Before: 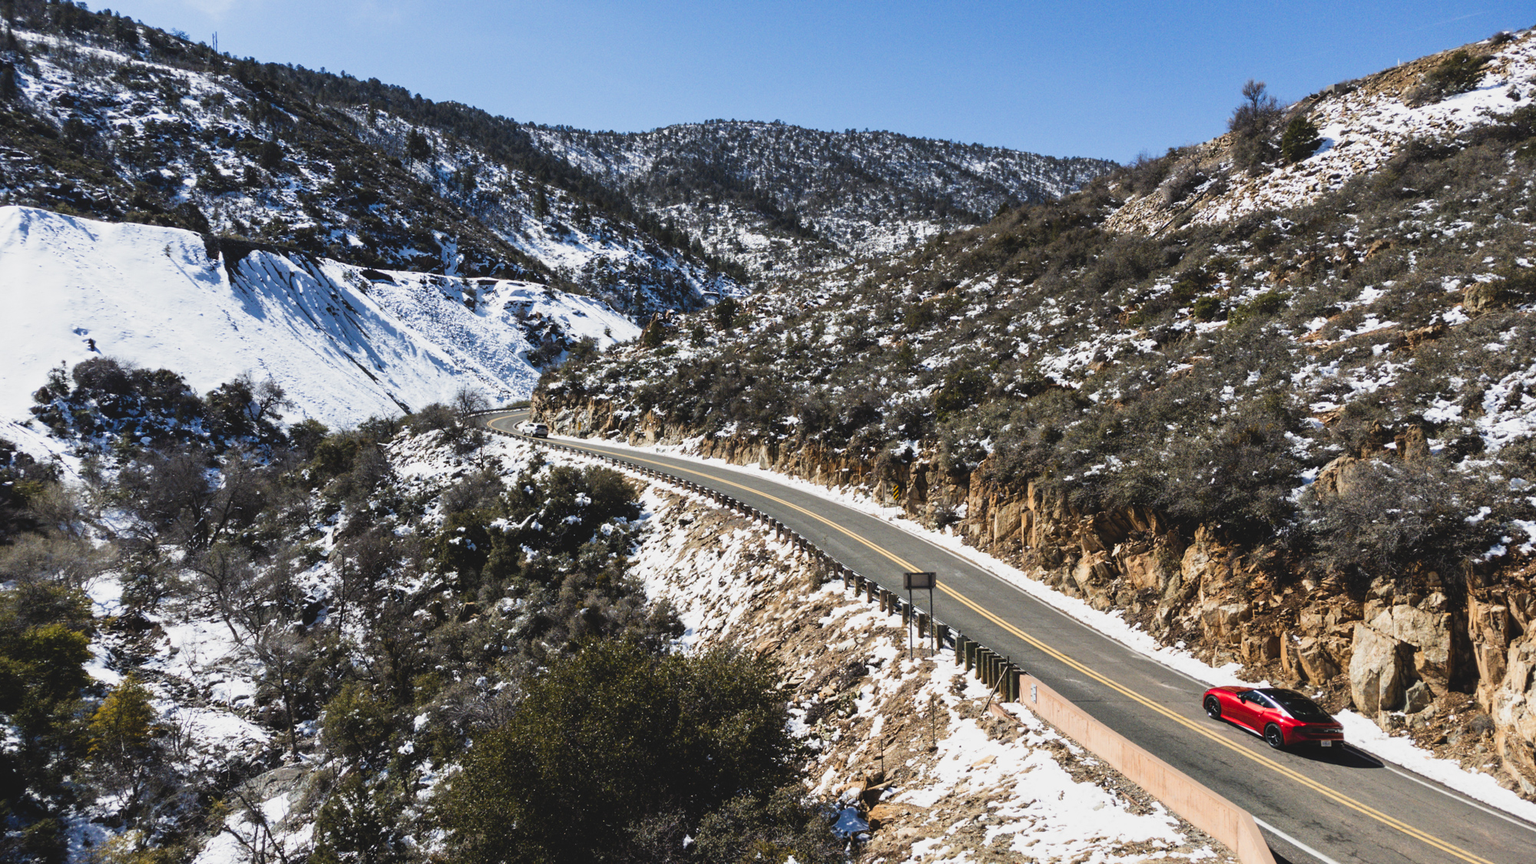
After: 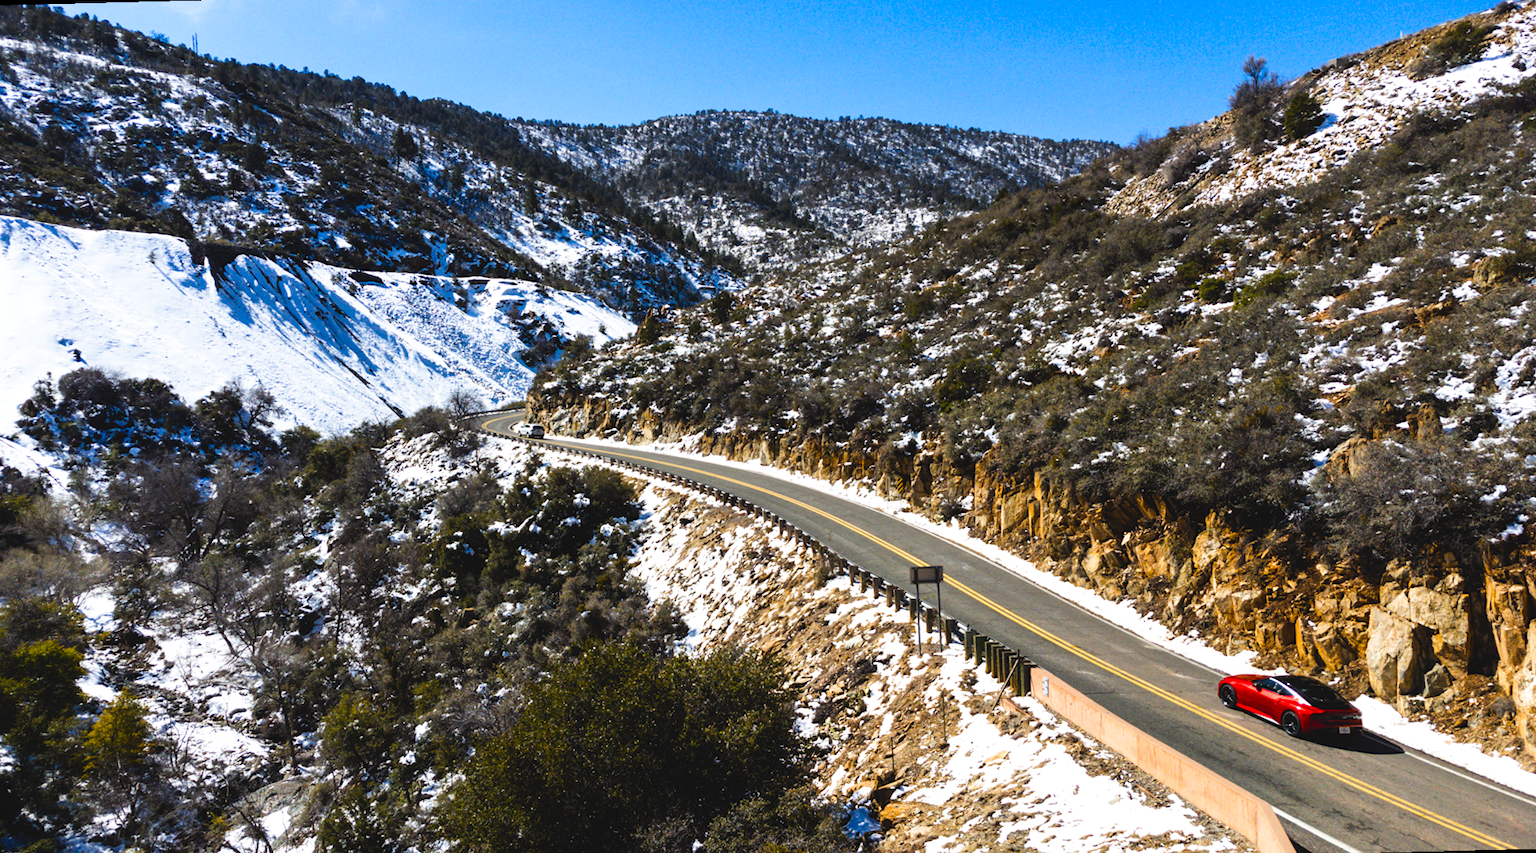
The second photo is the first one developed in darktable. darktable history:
rotate and perspective: rotation -1.42°, crop left 0.016, crop right 0.984, crop top 0.035, crop bottom 0.965
color balance rgb: linear chroma grading › global chroma 50%, perceptual saturation grading › global saturation 2.34%, global vibrance 6.64%, contrast 12.71%, saturation formula JzAzBz (2021)
